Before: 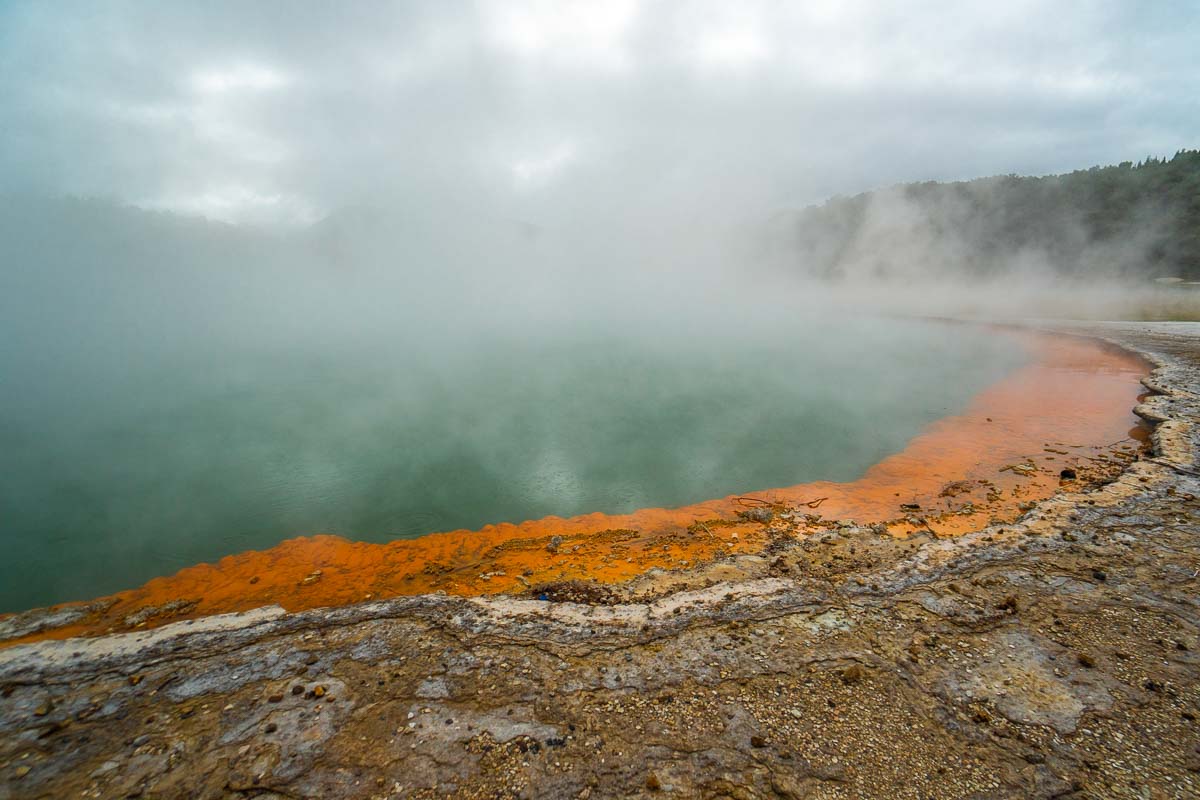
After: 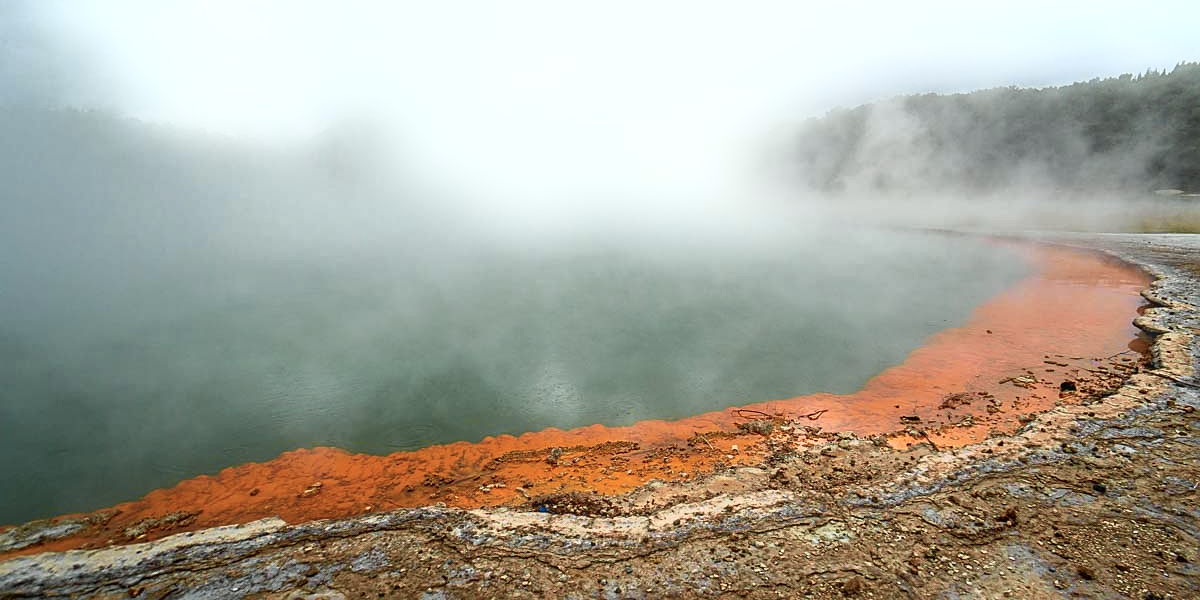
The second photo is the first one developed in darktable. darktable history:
crop: top 11.038%, bottom 13.962%
tone curve: curves: ch0 [(0, 0) (0.105, 0.068) (0.181, 0.185) (0.28, 0.291) (0.384, 0.404) (0.485, 0.531) (0.638, 0.681) (0.795, 0.879) (1, 0.977)]; ch1 [(0, 0) (0.161, 0.092) (0.35, 0.33) (0.379, 0.401) (0.456, 0.469) (0.504, 0.5) (0.512, 0.514) (0.58, 0.597) (0.635, 0.646) (1, 1)]; ch2 [(0, 0) (0.371, 0.362) (0.437, 0.437) (0.5, 0.5) (0.53, 0.523) (0.56, 0.58) (0.622, 0.606) (1, 1)], color space Lab, independent channels, preserve colors none
bloom: size 5%, threshold 95%, strength 15%
sharpen: on, module defaults
